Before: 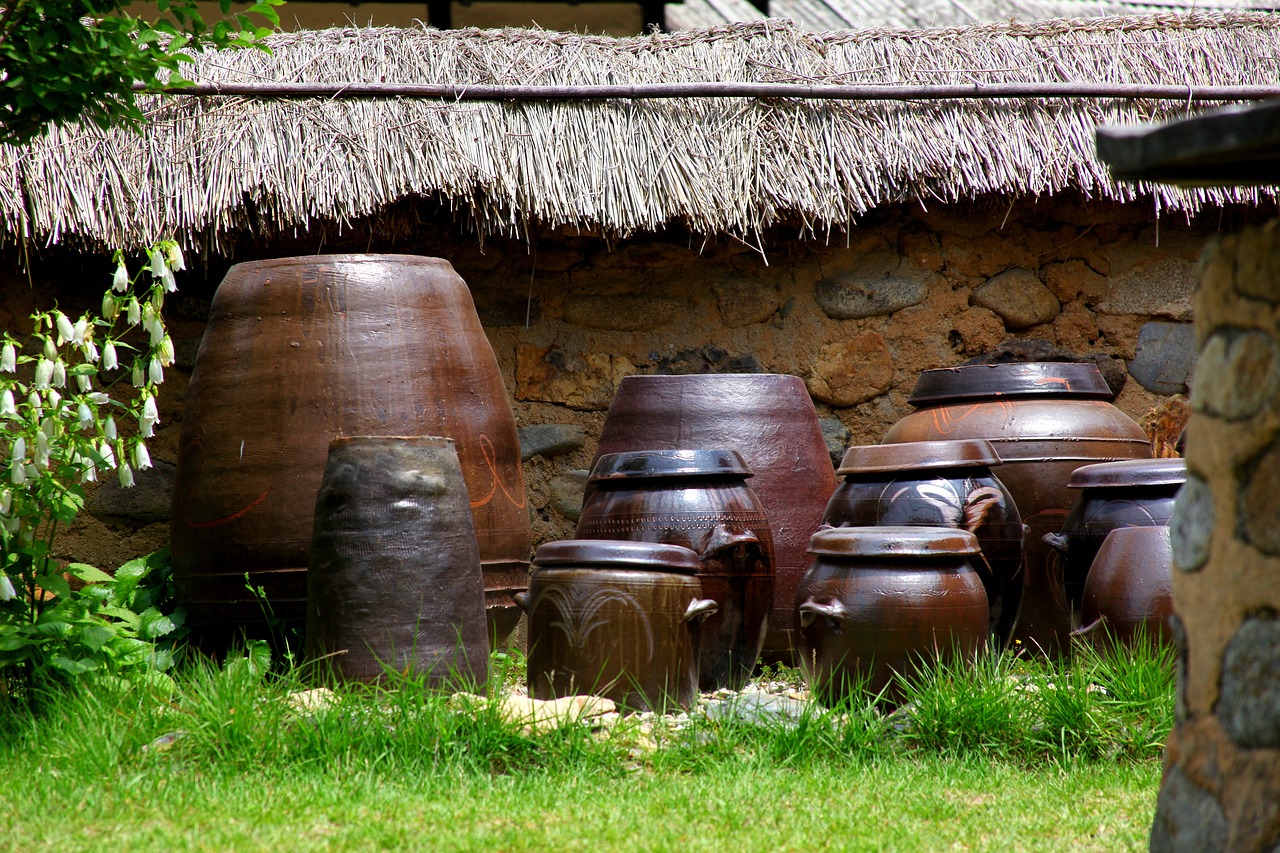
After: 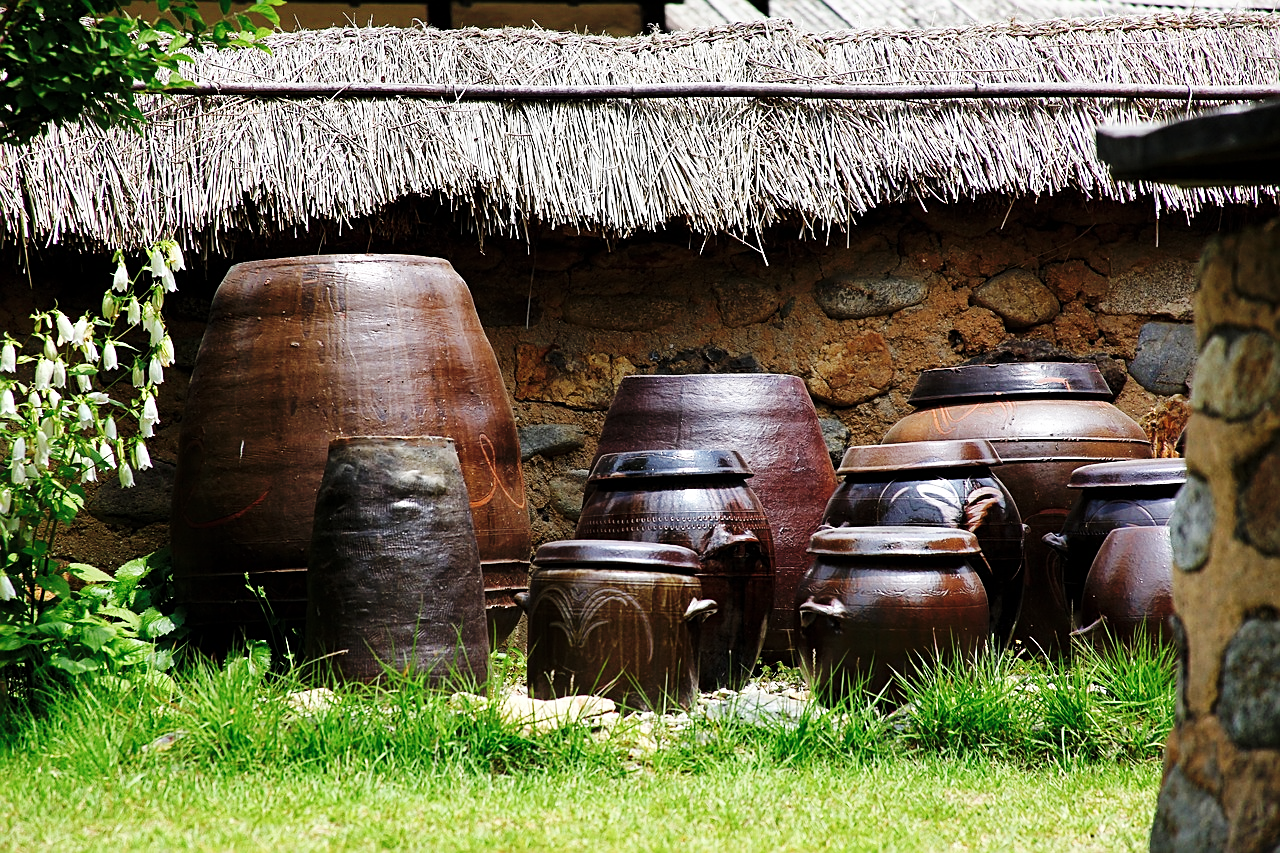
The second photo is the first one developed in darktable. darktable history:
sharpen: on, module defaults
base curve: curves: ch0 [(0, 0) (0.036, 0.025) (0.121, 0.166) (0.206, 0.329) (0.605, 0.79) (1, 1)], preserve colors none
color correction: highlights b* -0.002, saturation 0.789
